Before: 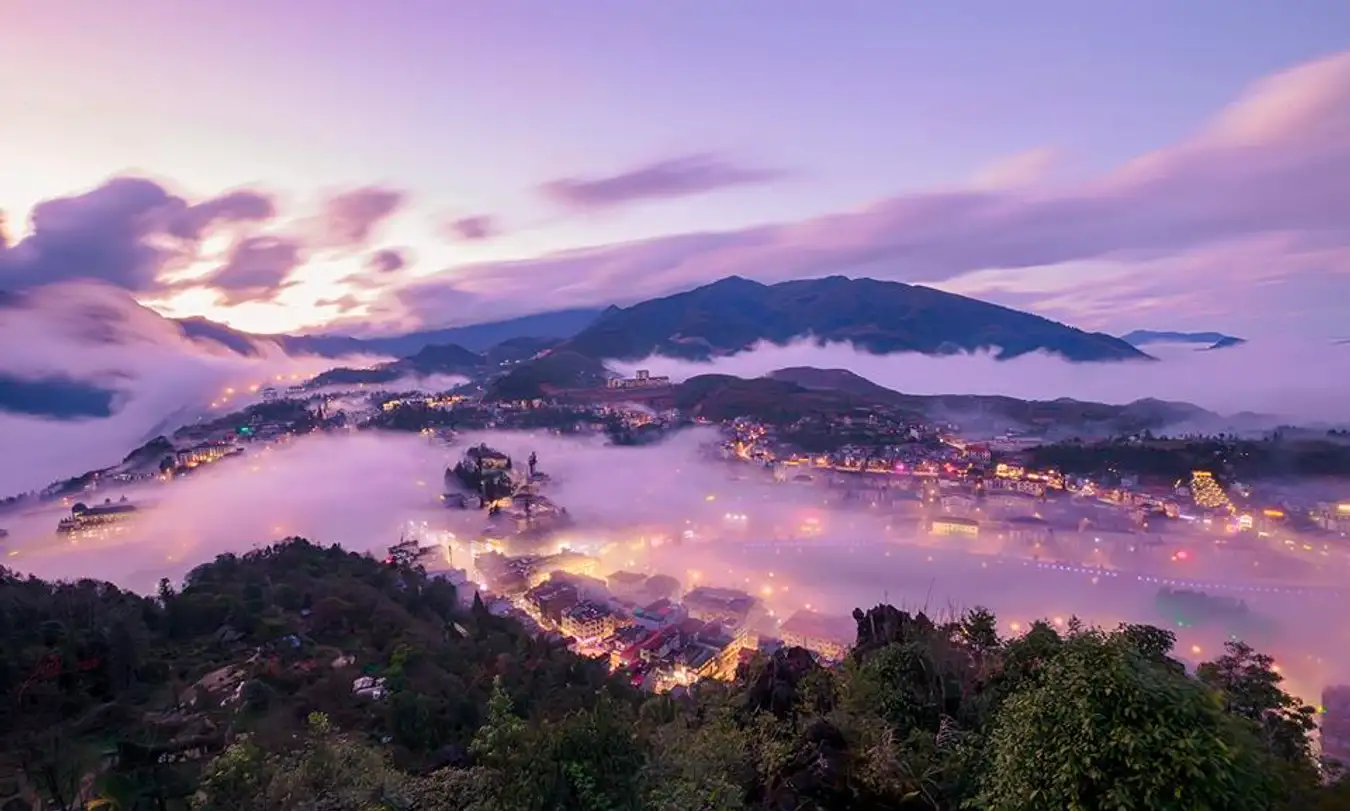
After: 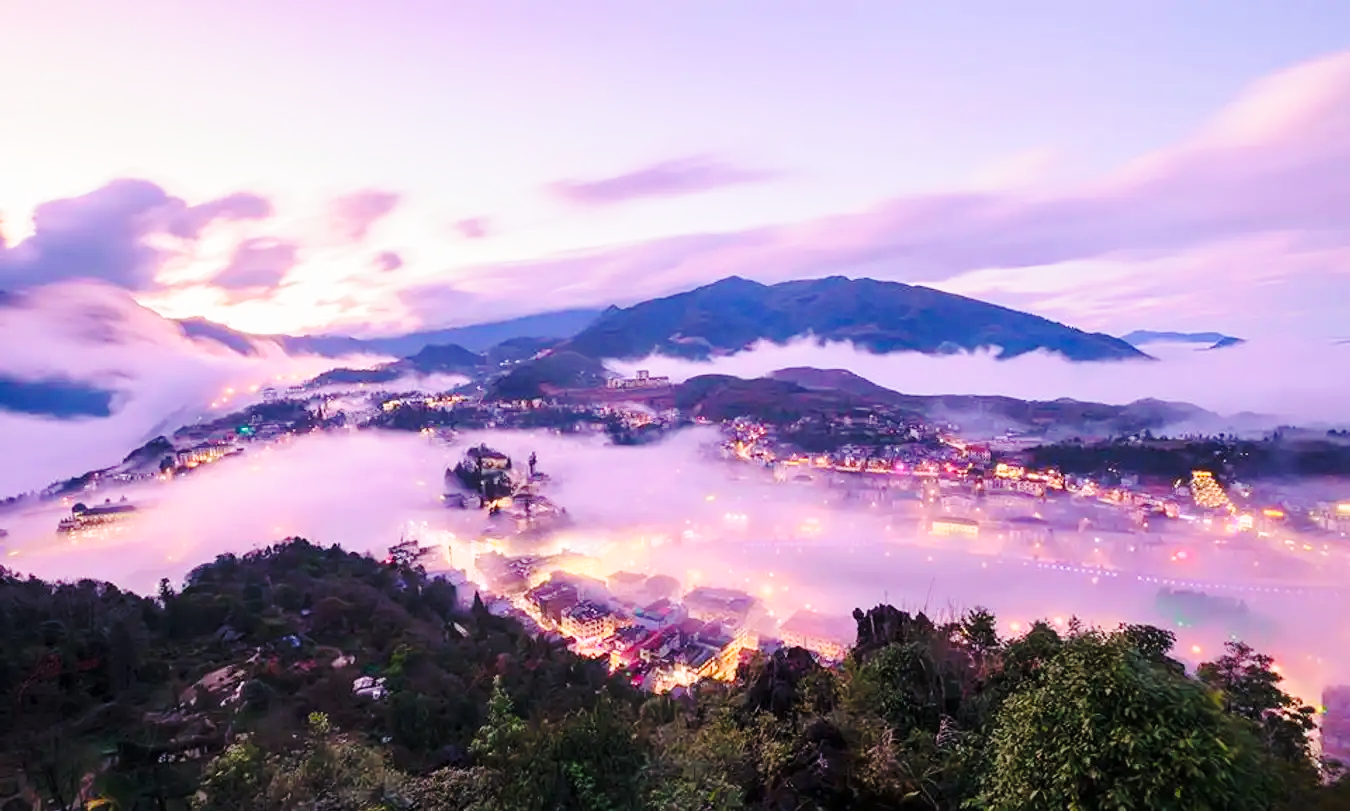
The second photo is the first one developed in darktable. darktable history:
base curve: curves: ch0 [(0, 0) (0.028, 0.03) (0.121, 0.232) (0.46, 0.748) (0.859, 0.968) (1, 1)], preserve colors none
contrast brightness saturation: contrast 0.05, brightness 0.06, saturation 0.01
